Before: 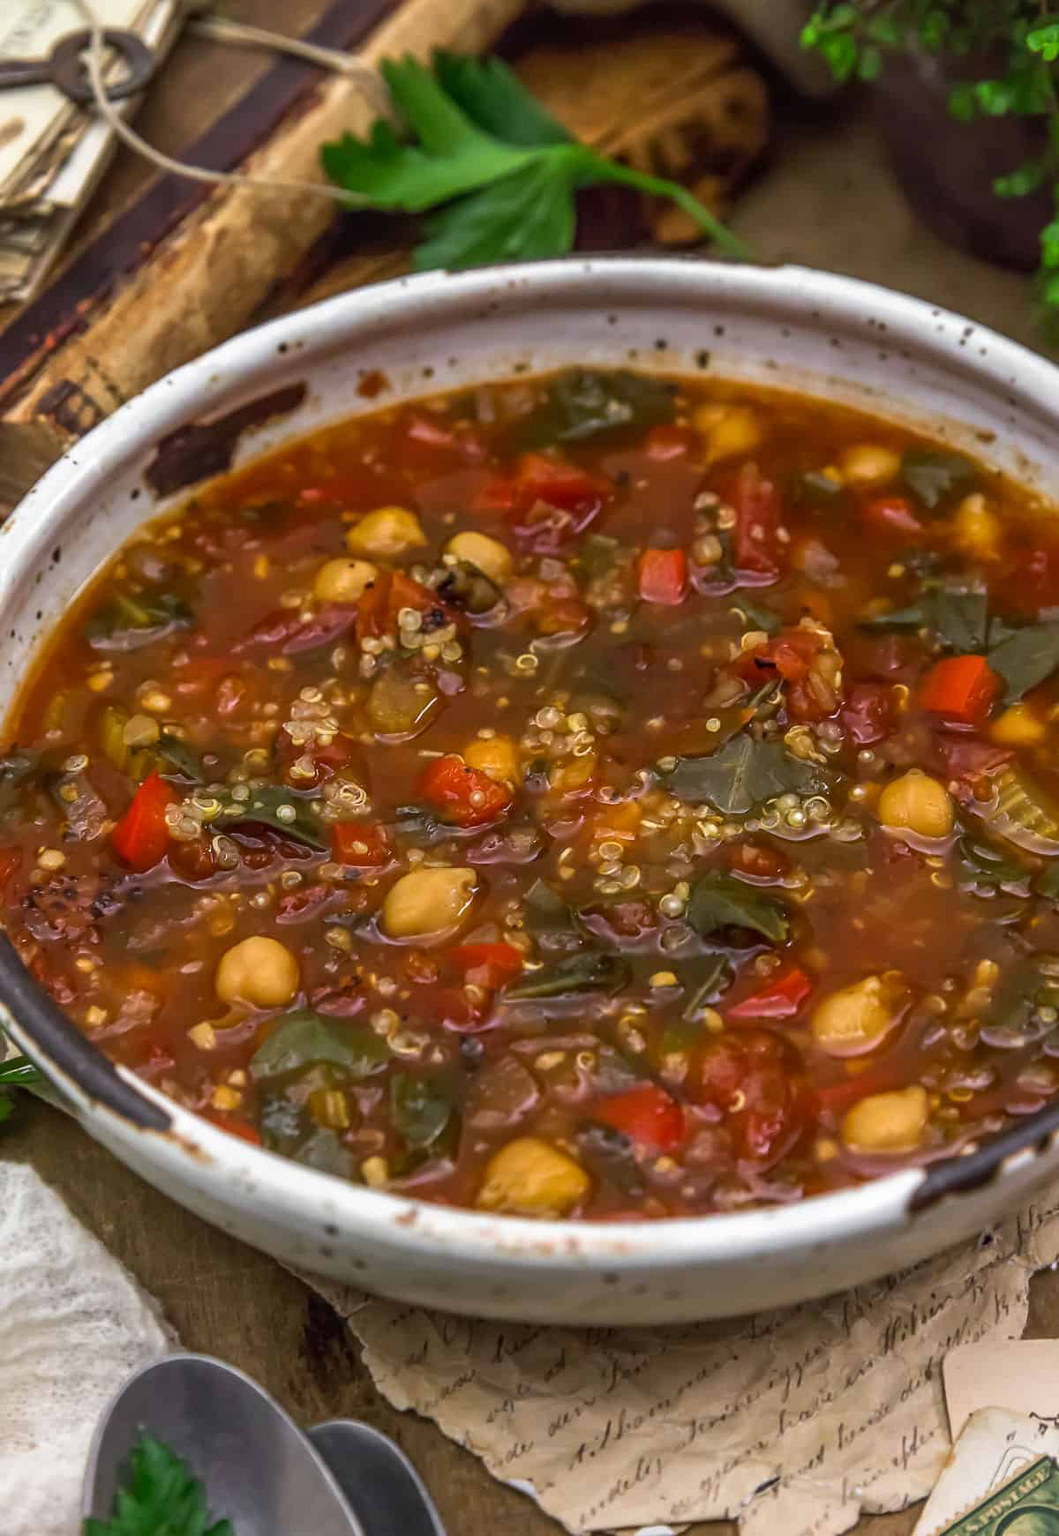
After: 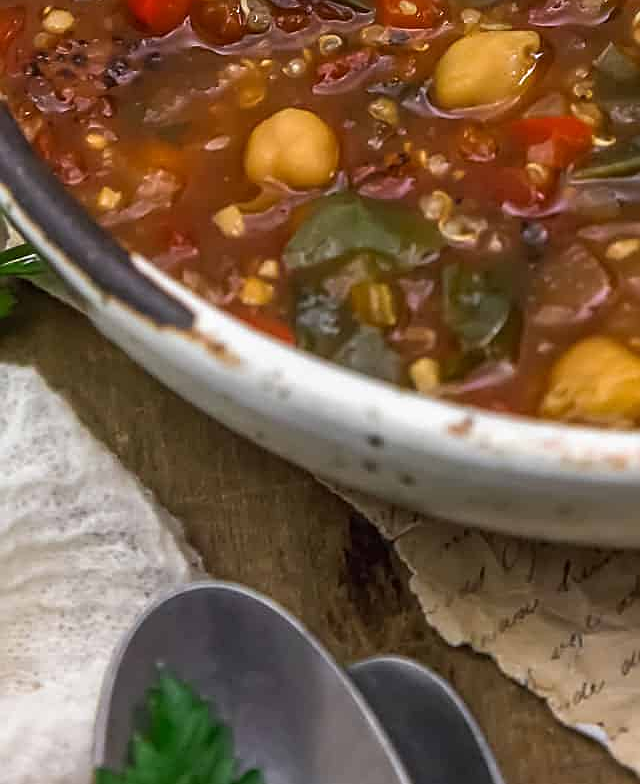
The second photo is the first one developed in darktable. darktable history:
crop and rotate: top 54.778%, right 46.61%, bottom 0.159%
sharpen: on, module defaults
